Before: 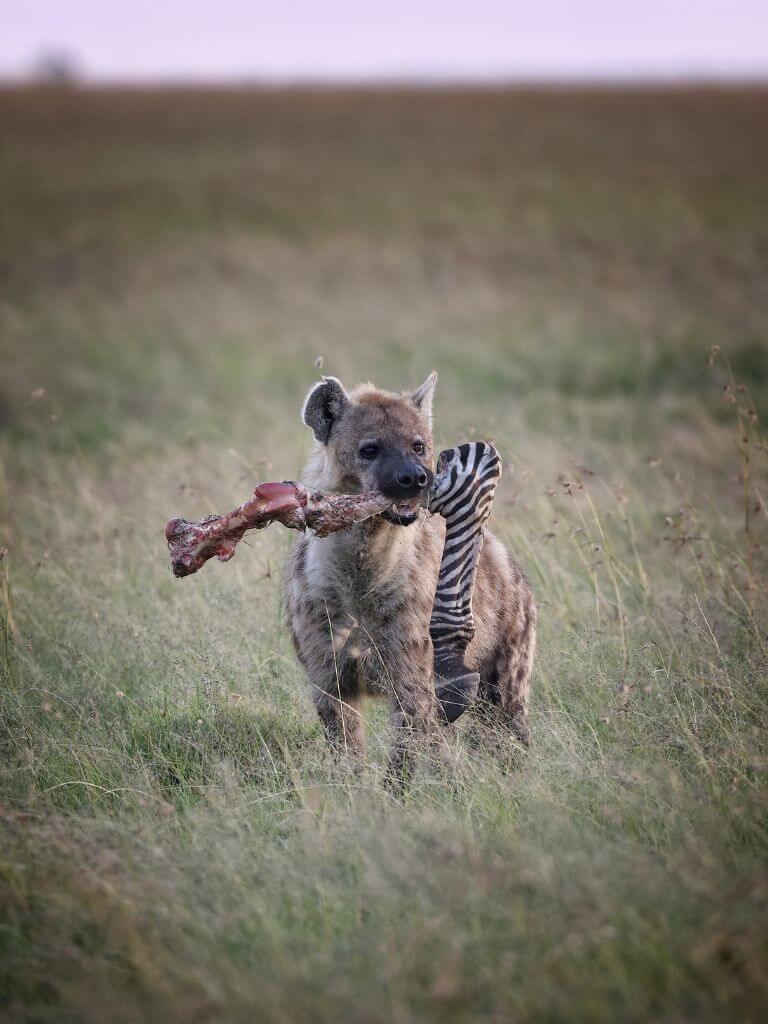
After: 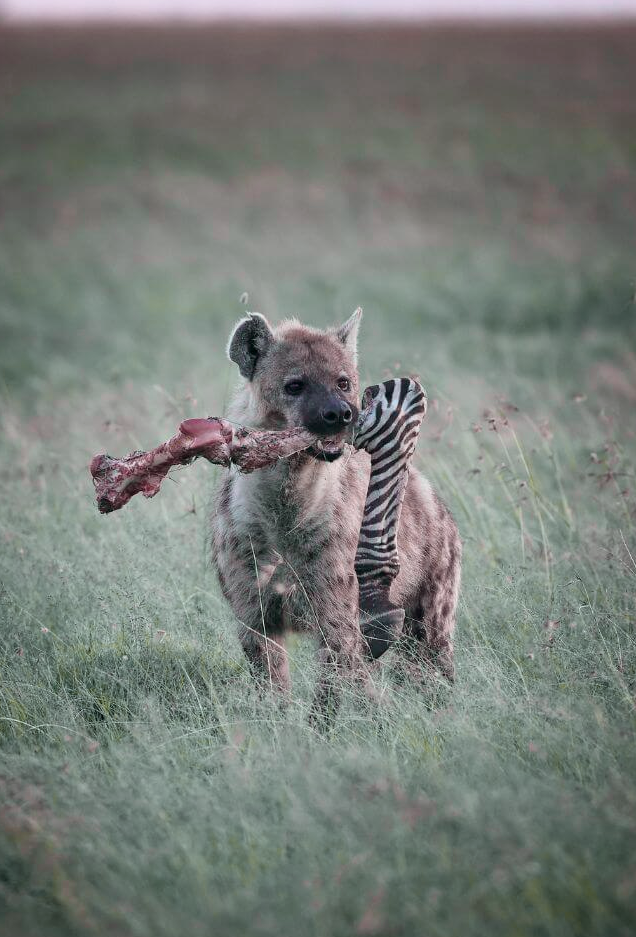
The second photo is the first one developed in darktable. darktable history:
tone curve: curves: ch0 [(0, 0) (0.822, 0.825) (0.994, 0.955)]; ch1 [(0, 0) (0.226, 0.261) (0.383, 0.397) (0.46, 0.46) (0.498, 0.479) (0.524, 0.523) (0.578, 0.575) (1, 1)]; ch2 [(0, 0) (0.438, 0.456) (0.5, 0.498) (0.547, 0.515) (0.597, 0.58) (0.629, 0.603) (1, 1)], color space Lab, independent channels, preserve colors none
crop: left 9.807%, top 6.259%, right 7.334%, bottom 2.177%
